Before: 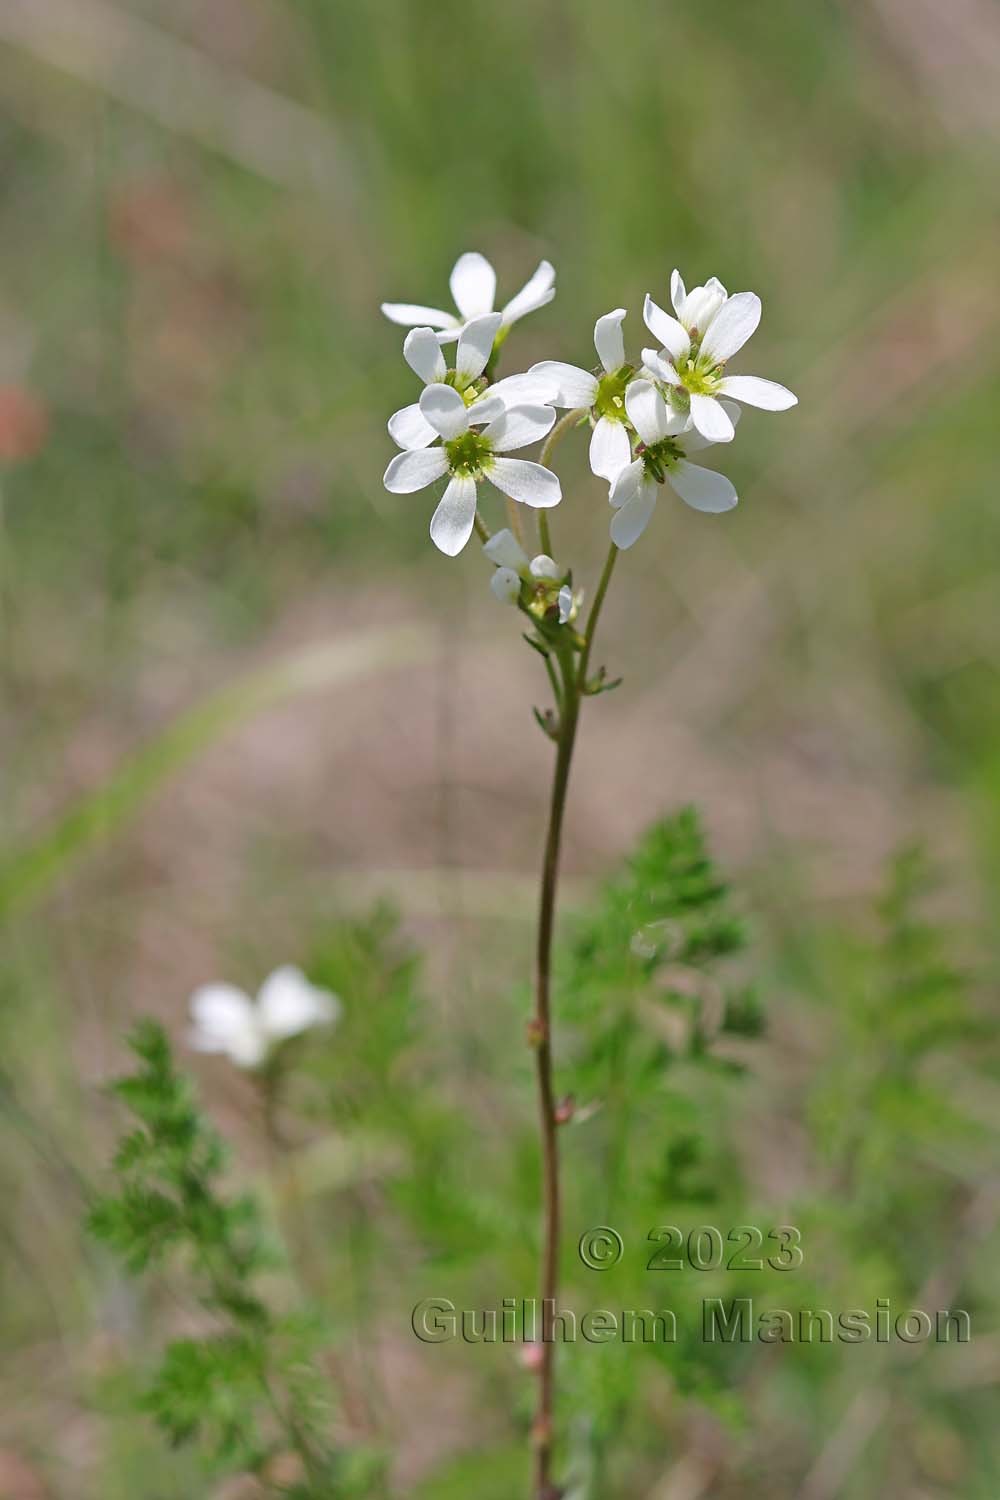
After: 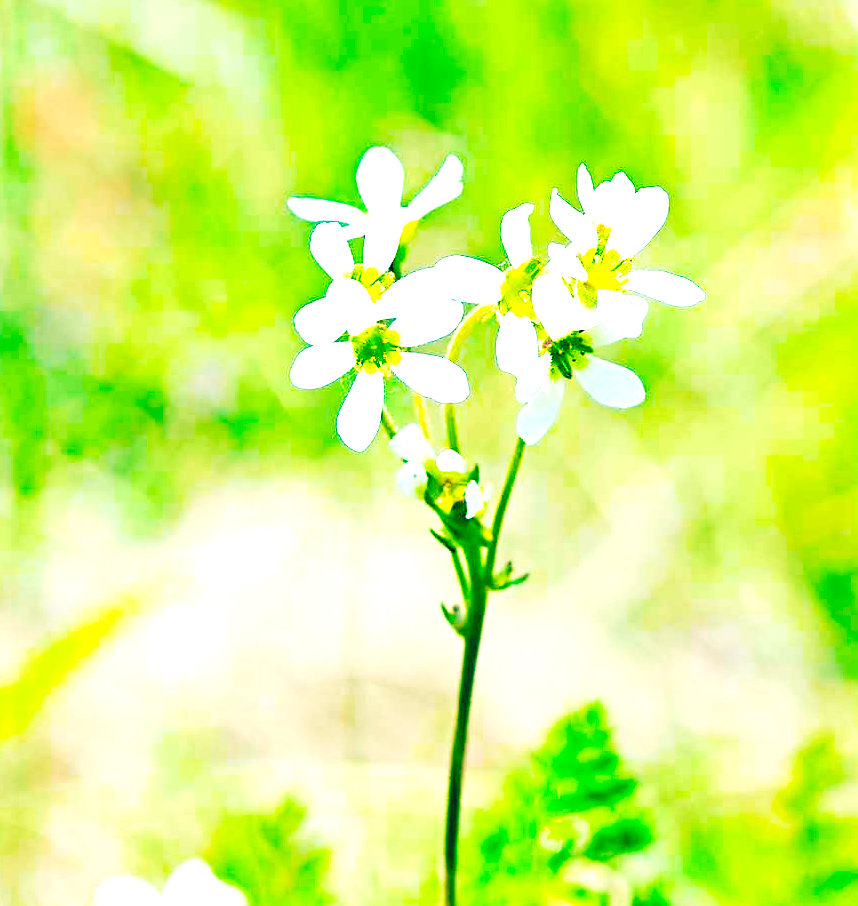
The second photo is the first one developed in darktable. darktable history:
levels: black 0.017%, levels [0.062, 0.494, 0.925]
exposure: black level correction 0, exposure 0.696 EV, compensate exposure bias true, compensate highlight preservation false
velvia: strength 6.48%
crop and rotate: left 9.346%, top 7.12%, right 4.807%, bottom 32.458%
base curve: curves: ch0 [(0, 0) (0.007, 0.004) (0.027, 0.03) (0.046, 0.07) (0.207, 0.54) (0.442, 0.872) (0.673, 0.972) (1, 1)], preserve colors none
color balance rgb: global offset › luminance -0.518%, global offset › chroma 0.908%, global offset › hue 173.6°, linear chroma grading › shadows 10.348%, linear chroma grading › highlights 9.067%, linear chroma grading › global chroma 15.099%, linear chroma grading › mid-tones 14.658%, perceptual saturation grading › global saturation 43.069%, global vibrance 20%
